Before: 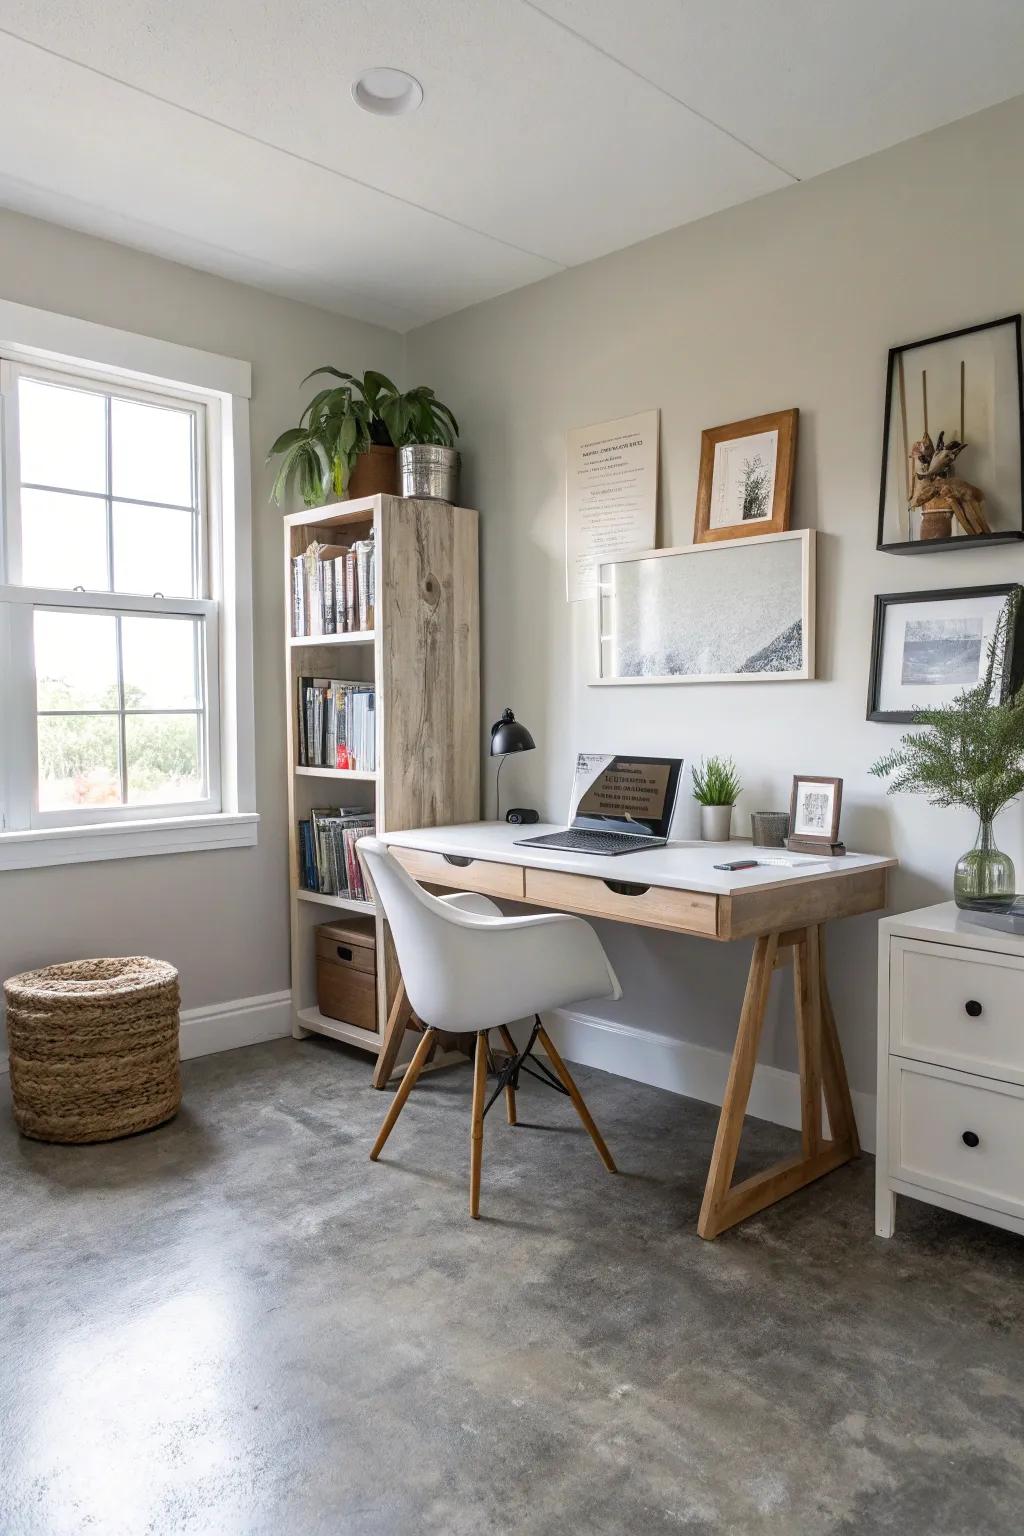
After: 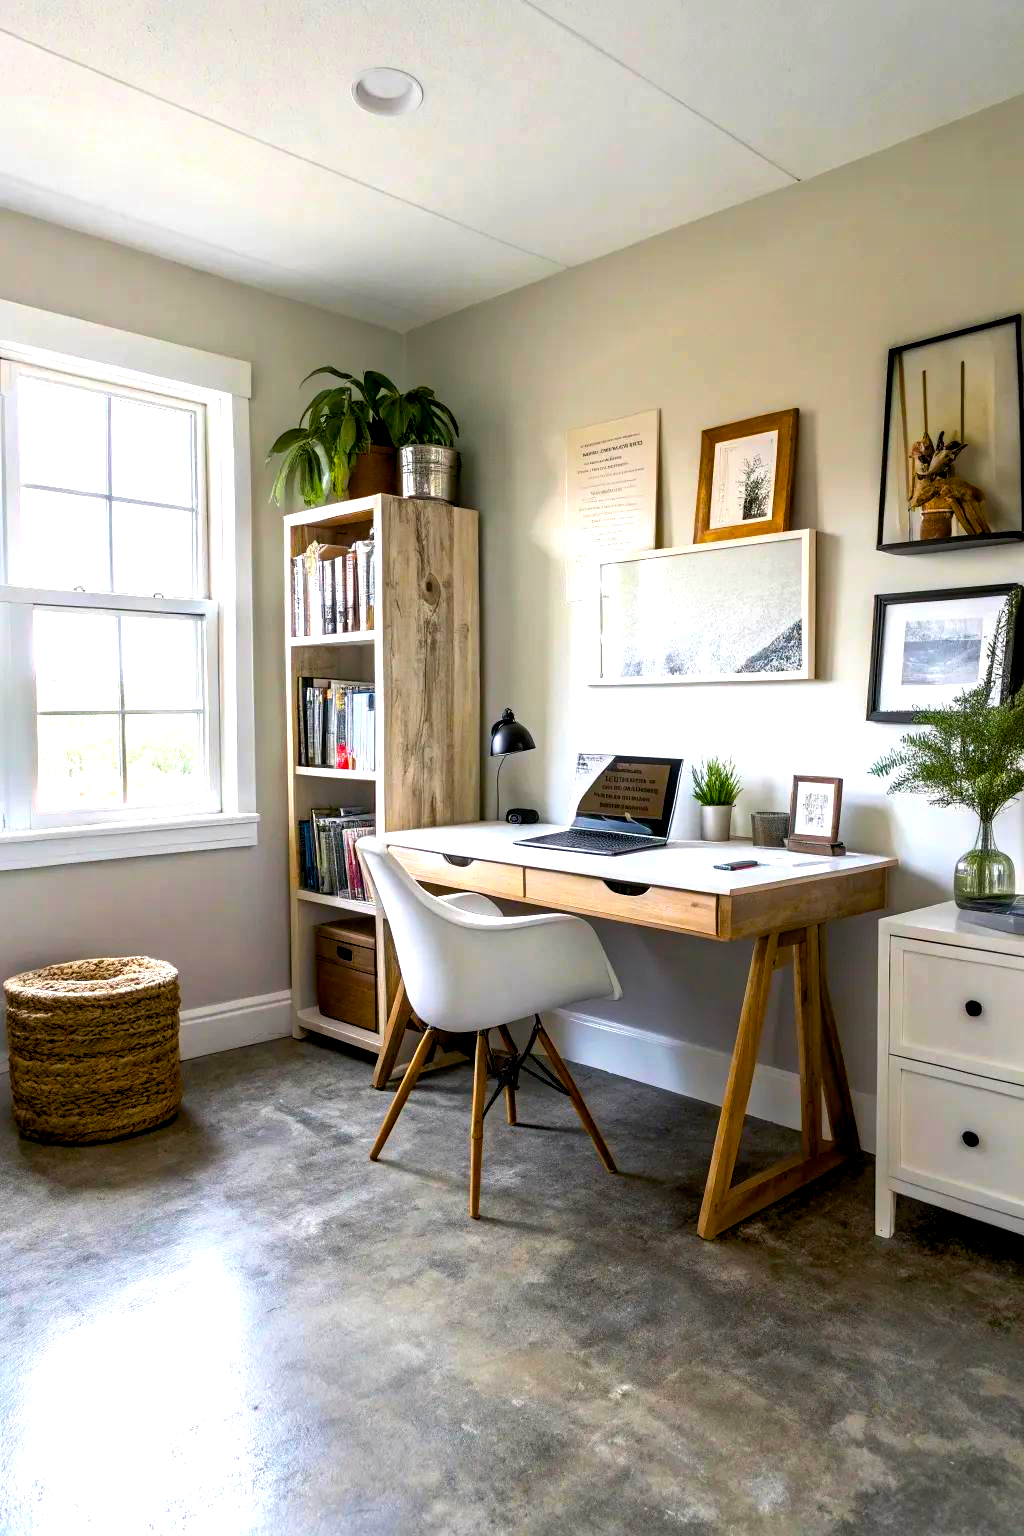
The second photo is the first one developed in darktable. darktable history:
color balance rgb: global offset › luminance -1.425%, perceptual saturation grading › global saturation 30.988%, perceptual brilliance grading › global brilliance 20.226%, perceptual brilliance grading › shadows -40.378%, global vibrance 45.845%
